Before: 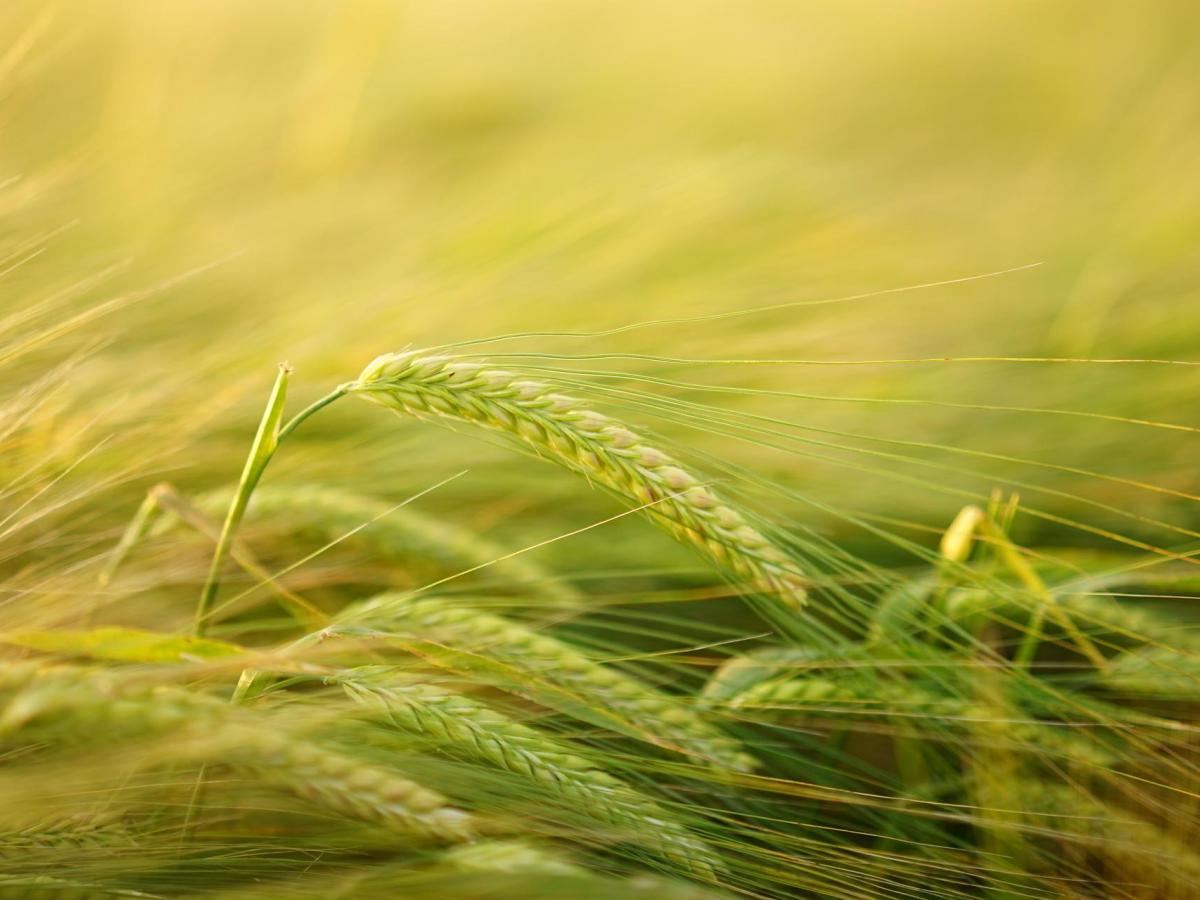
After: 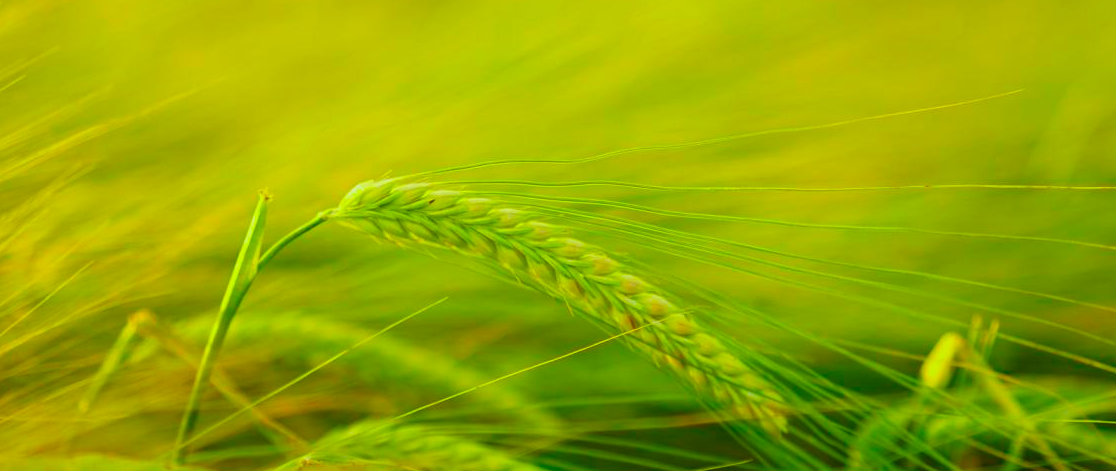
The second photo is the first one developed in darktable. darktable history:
exposure: exposure -0.242 EV, compensate highlight preservation false
white balance: emerald 1
crop: left 1.744%, top 19.225%, right 5.069%, bottom 28.357%
color correction: highlights a* -10.77, highlights b* 9.8, saturation 1.72
